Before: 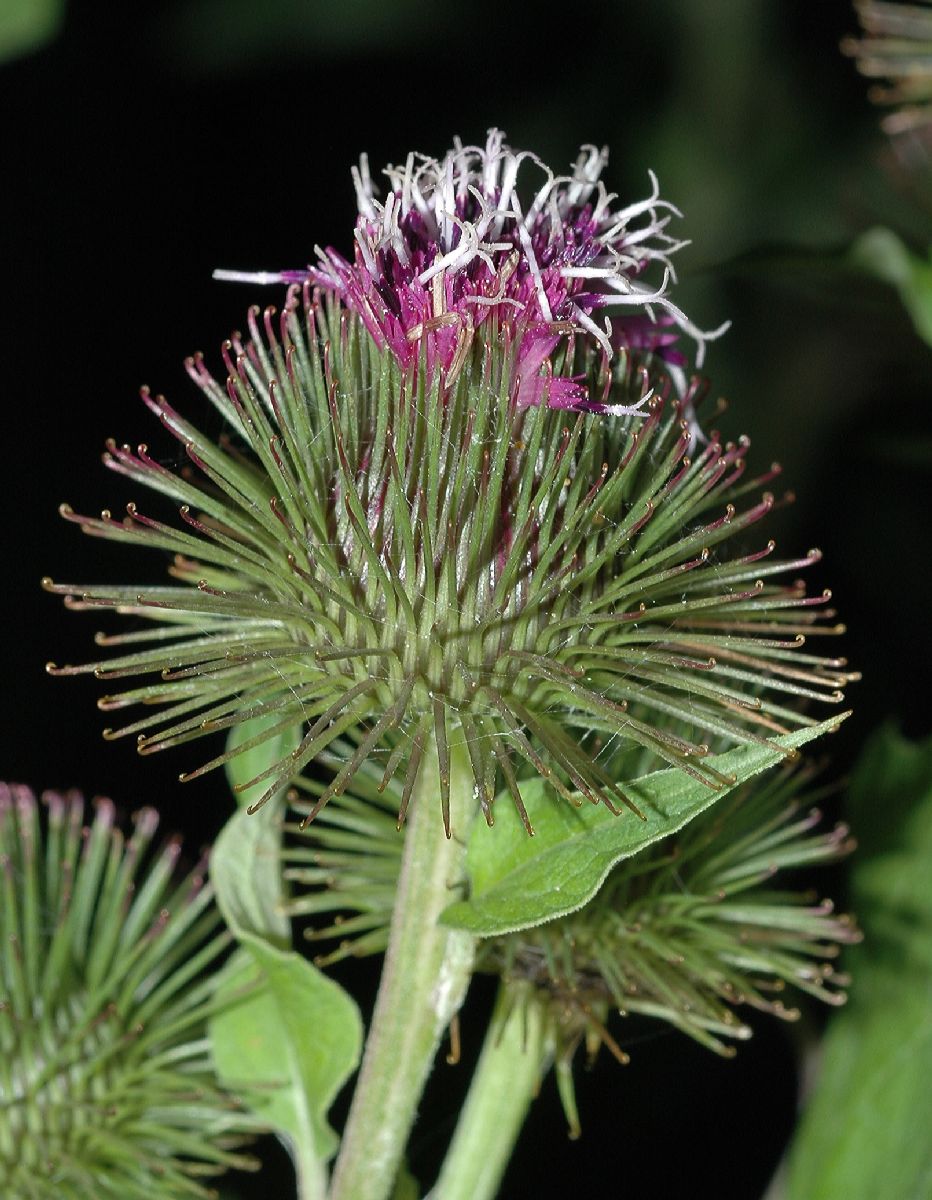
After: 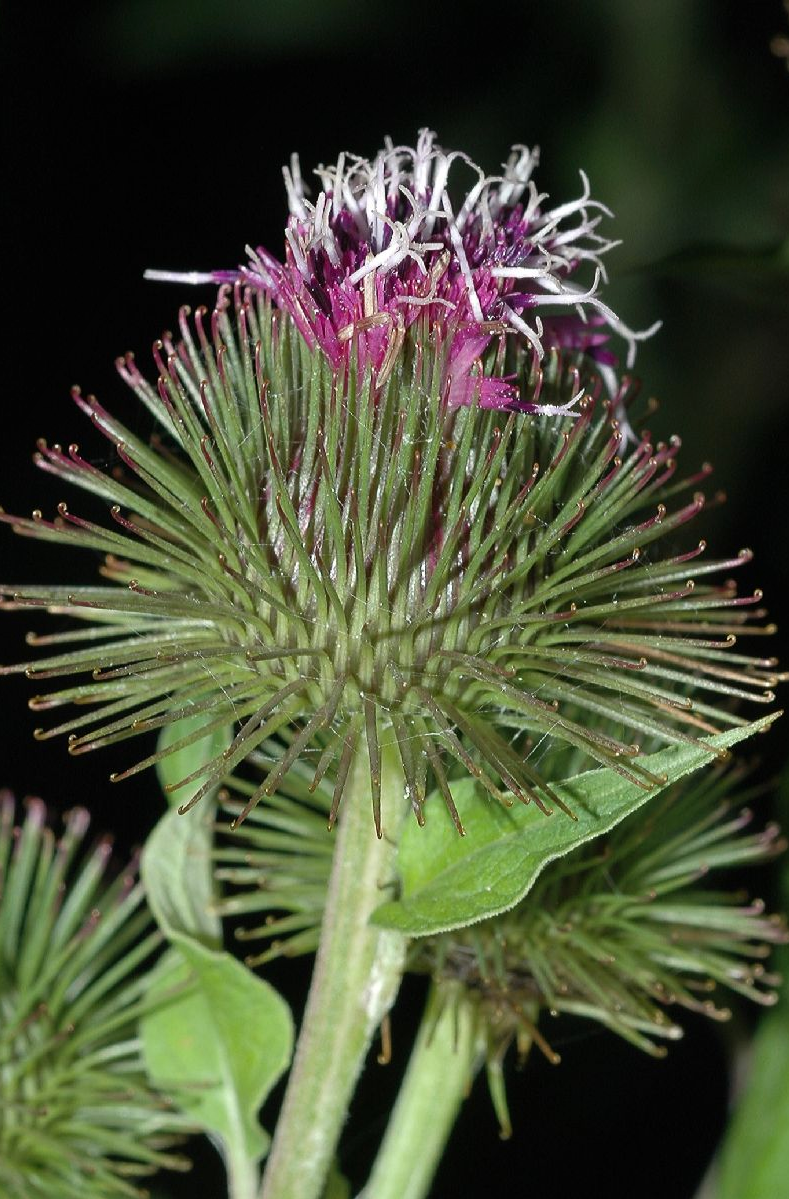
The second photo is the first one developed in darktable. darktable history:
crop: left 7.435%, right 7.854%
shadows and highlights: shadows -23.08, highlights 44.49, soften with gaussian
